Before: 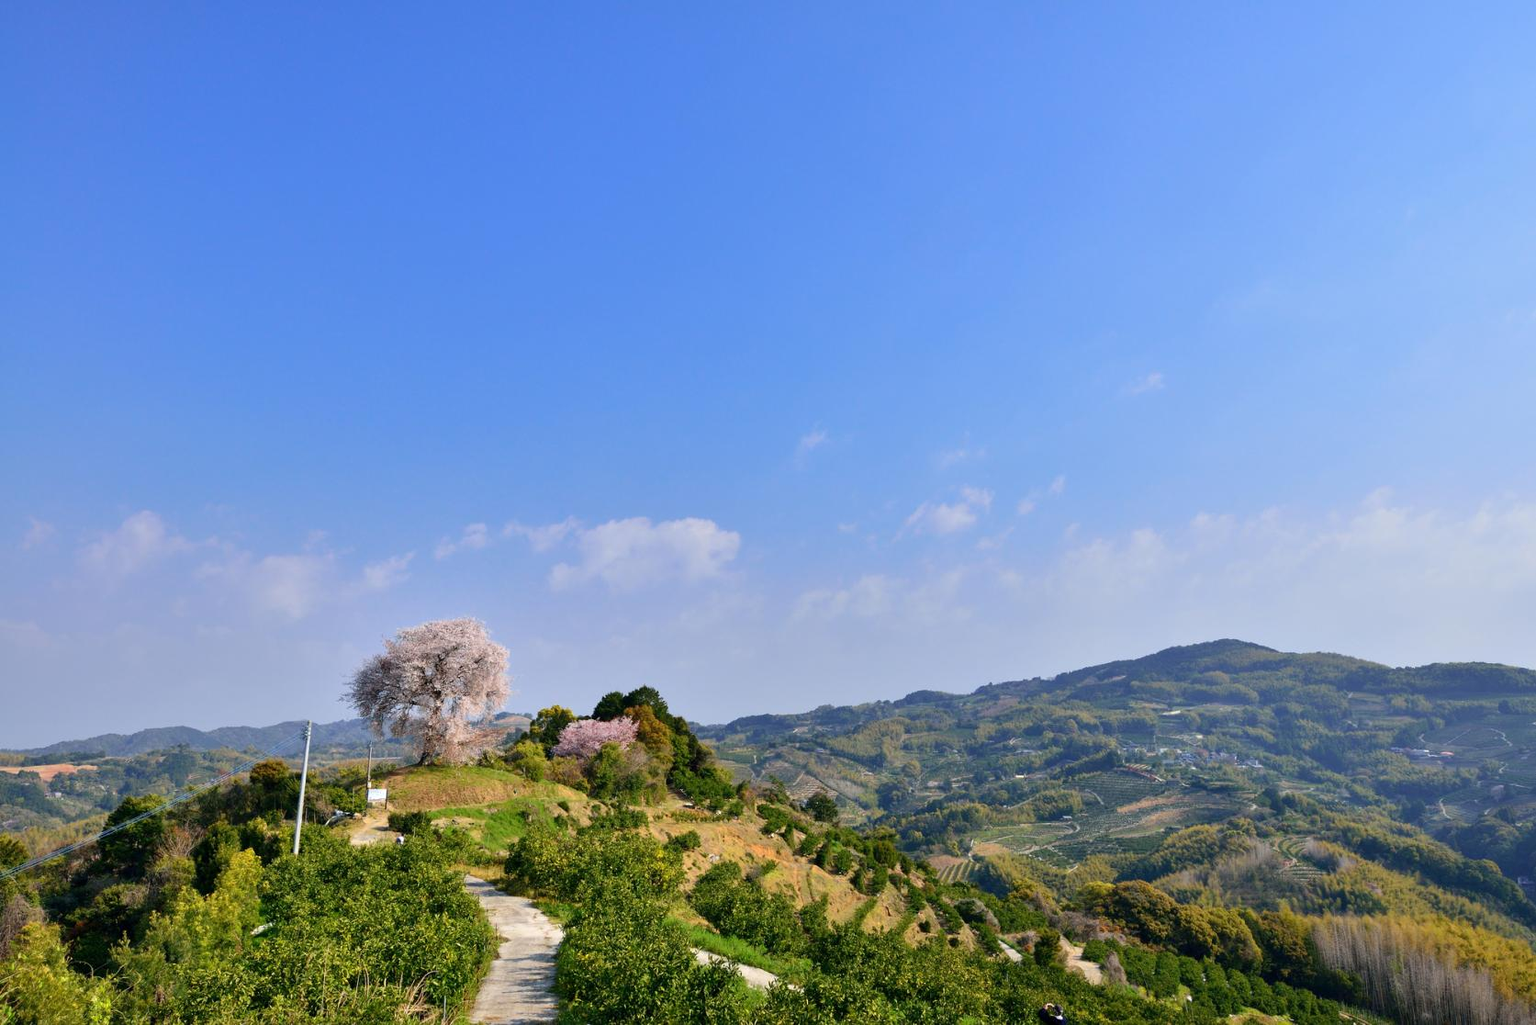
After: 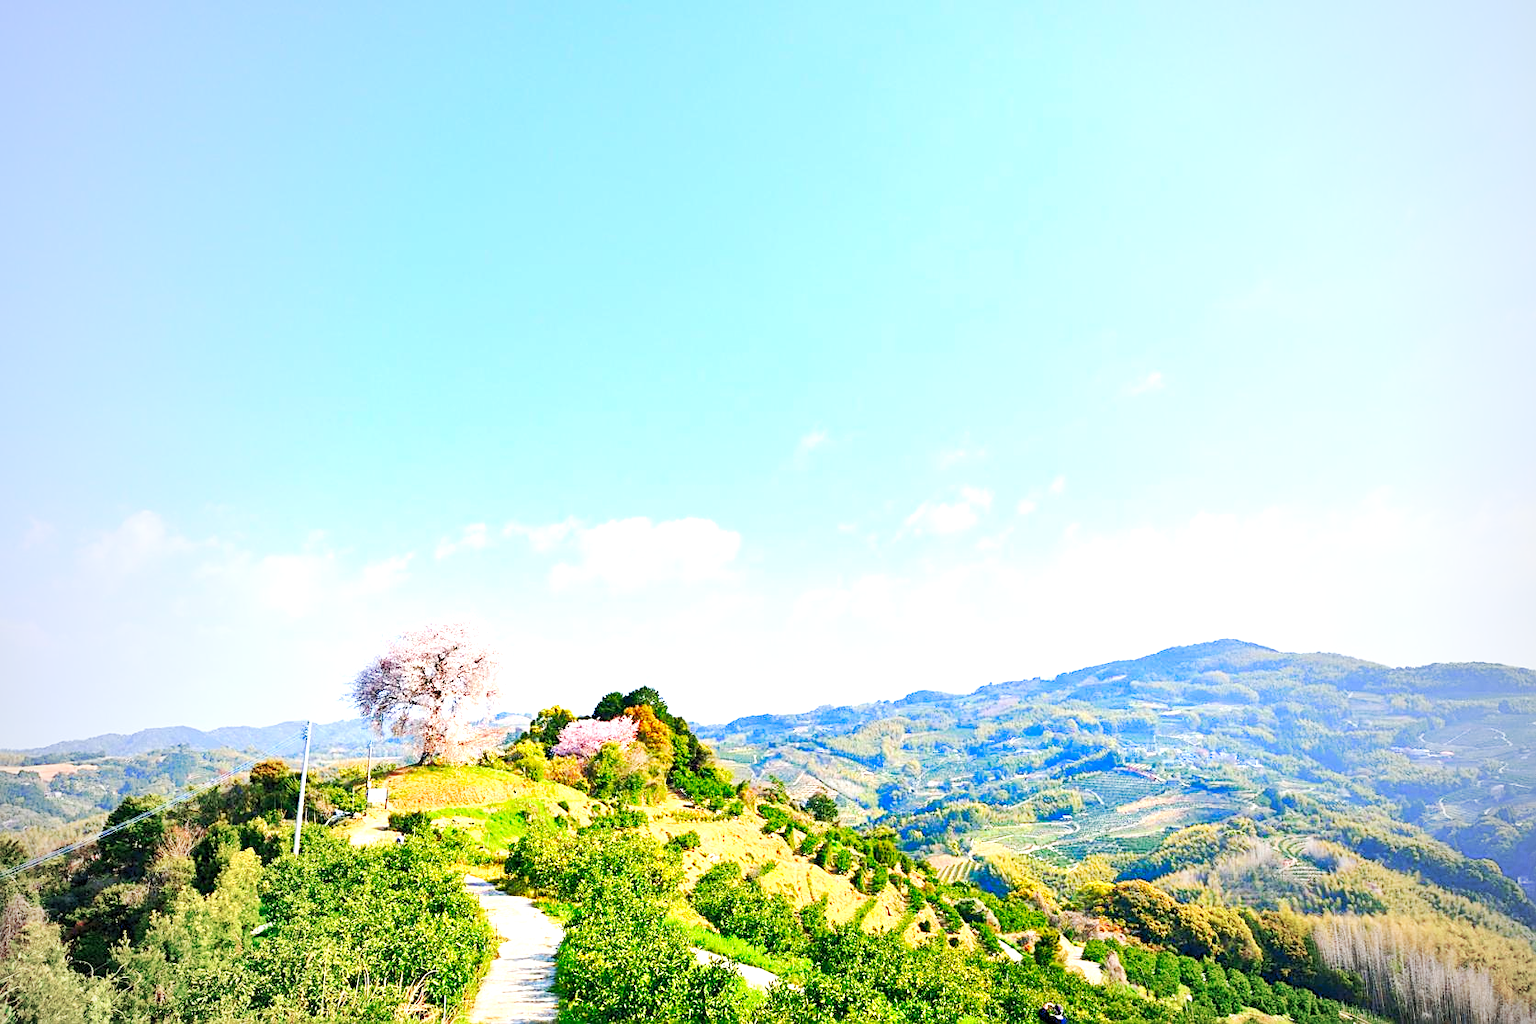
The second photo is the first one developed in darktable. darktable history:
contrast brightness saturation: contrast 0.099, brightness 0.021, saturation 0.021
exposure: exposure -0.042 EV, compensate exposure bias true, compensate highlight preservation false
levels: levels [0.008, 0.318, 0.836]
base curve: curves: ch0 [(0, 0) (0.036, 0.037) (0.121, 0.228) (0.46, 0.76) (0.859, 0.983) (1, 1)], preserve colors none
sharpen: on, module defaults
vignetting: fall-off start 72%, fall-off radius 107.64%, brightness -0.443, saturation -0.689, width/height ratio 0.728
